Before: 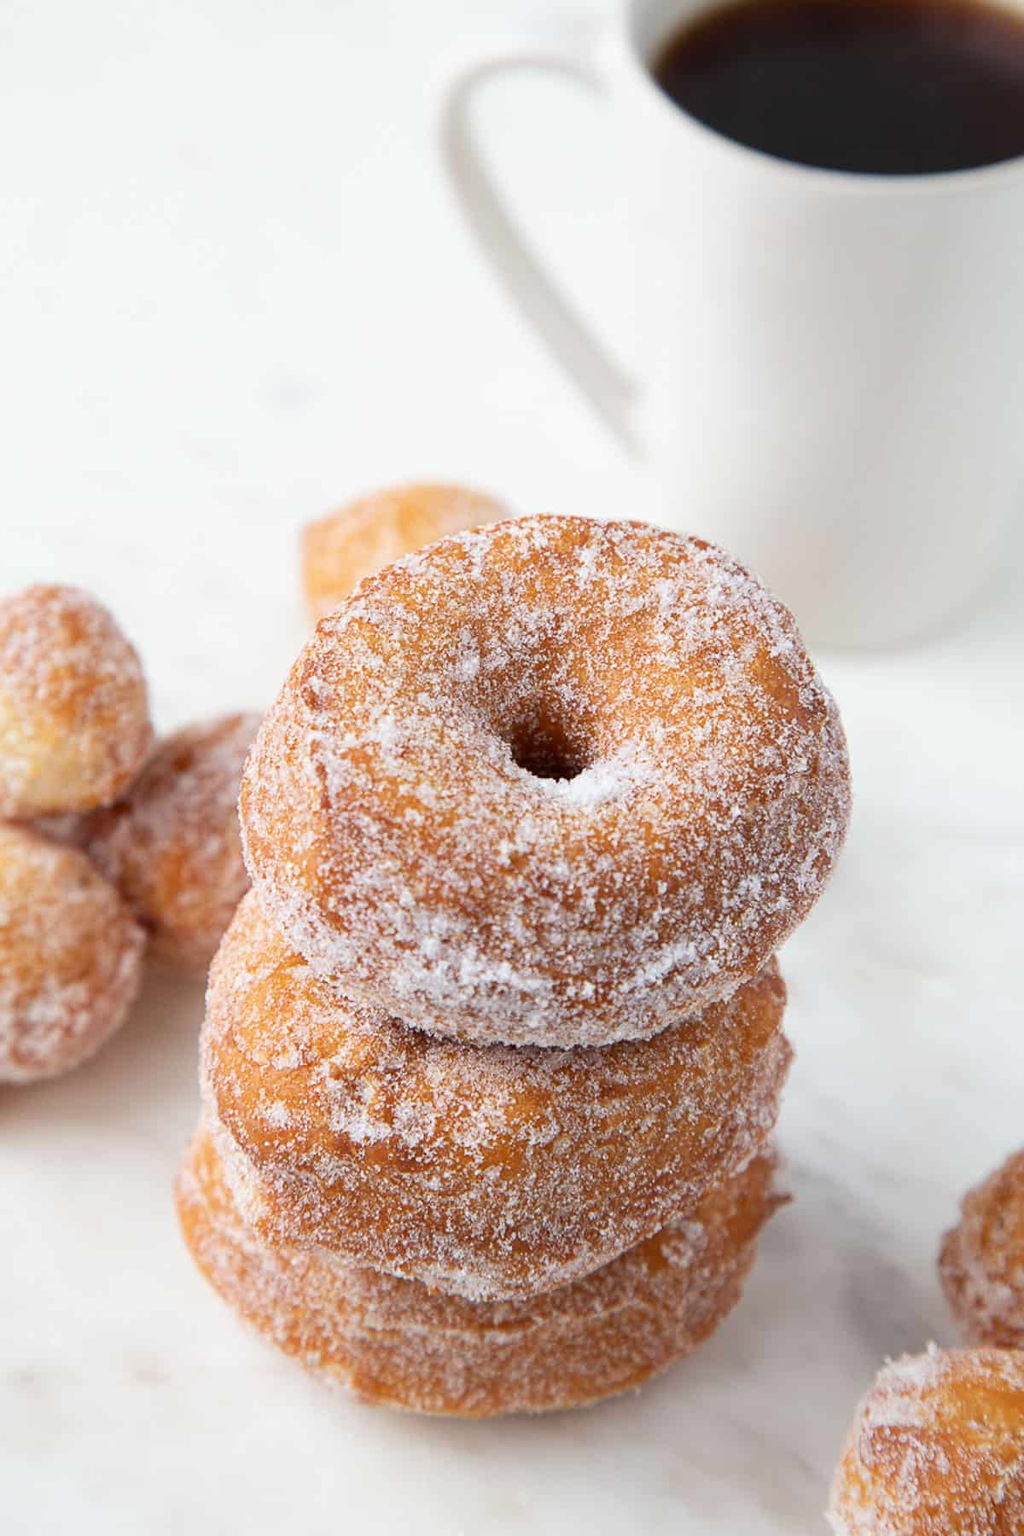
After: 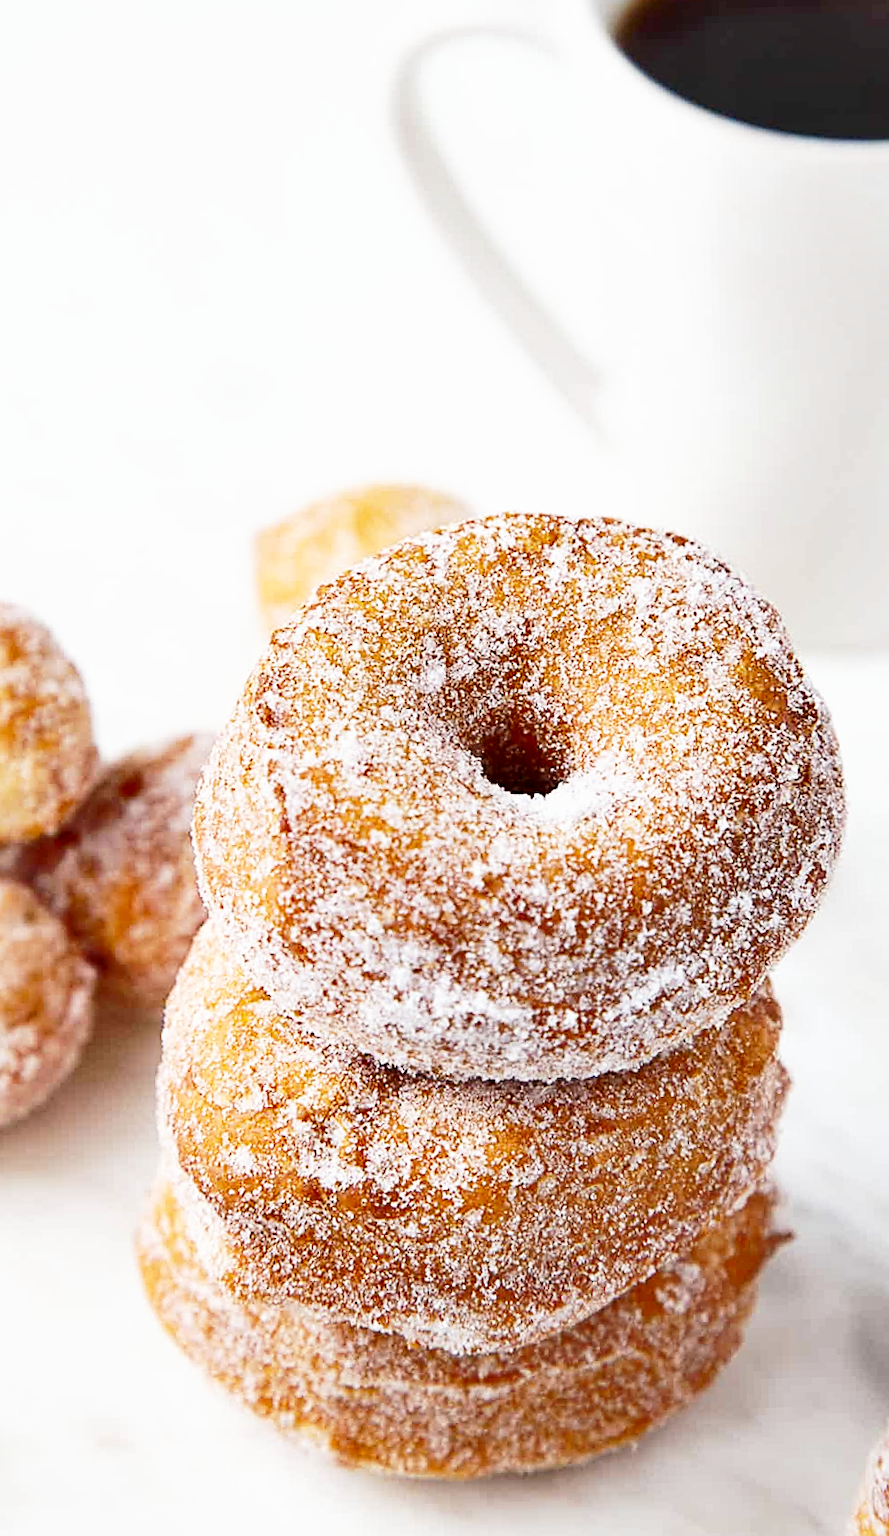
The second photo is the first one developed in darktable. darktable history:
sharpen: amount 0.498
crop and rotate: angle 1.45°, left 4.252%, top 0.454%, right 11.335%, bottom 2.394%
shadows and highlights: radius 135.75, soften with gaussian
base curve: curves: ch0 [(0, 0) (0.005, 0.002) (0.15, 0.3) (0.4, 0.7) (0.75, 0.95) (1, 1)], preserve colors none
